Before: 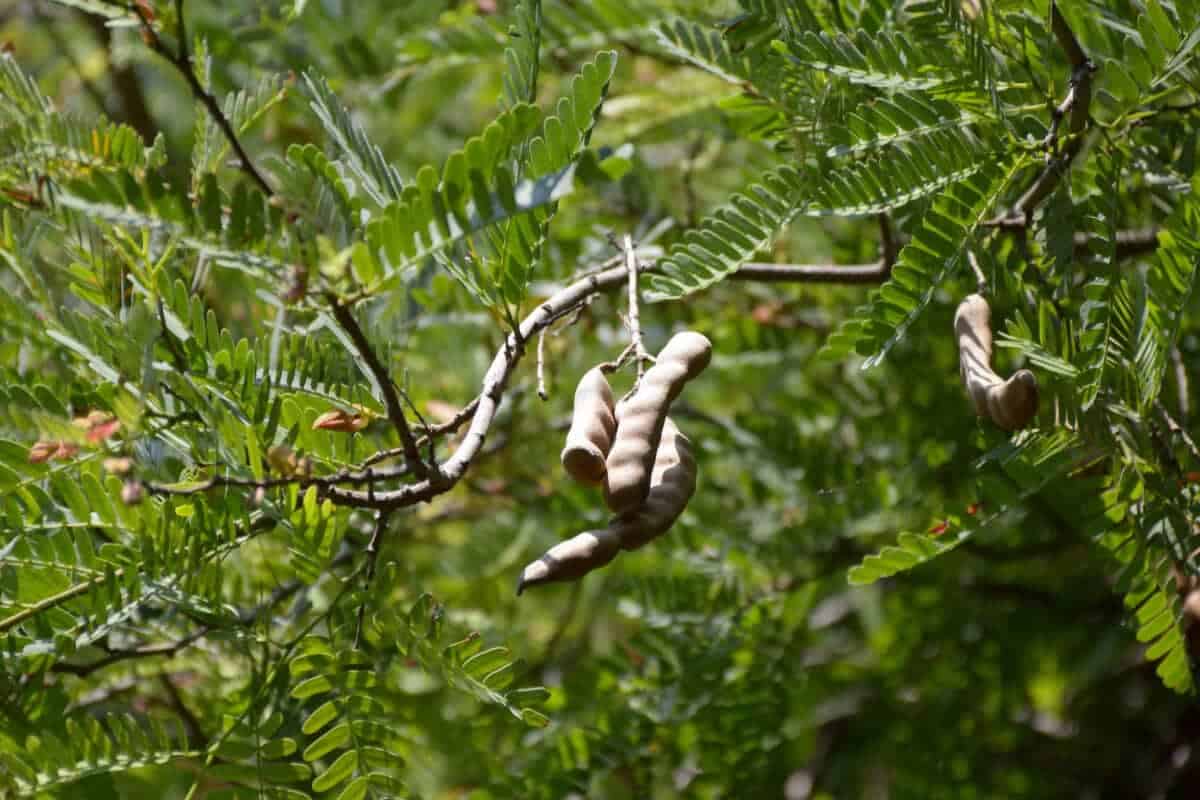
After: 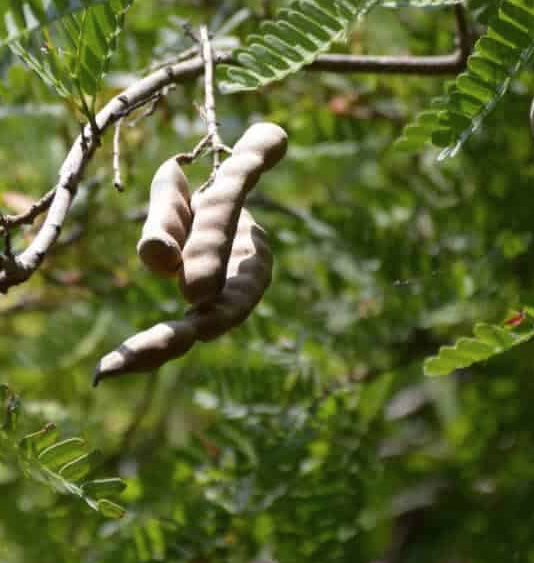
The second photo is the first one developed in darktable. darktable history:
crop: left 35.386%, top 26.137%, right 20.046%, bottom 3.375%
contrast brightness saturation: saturation -0.057
